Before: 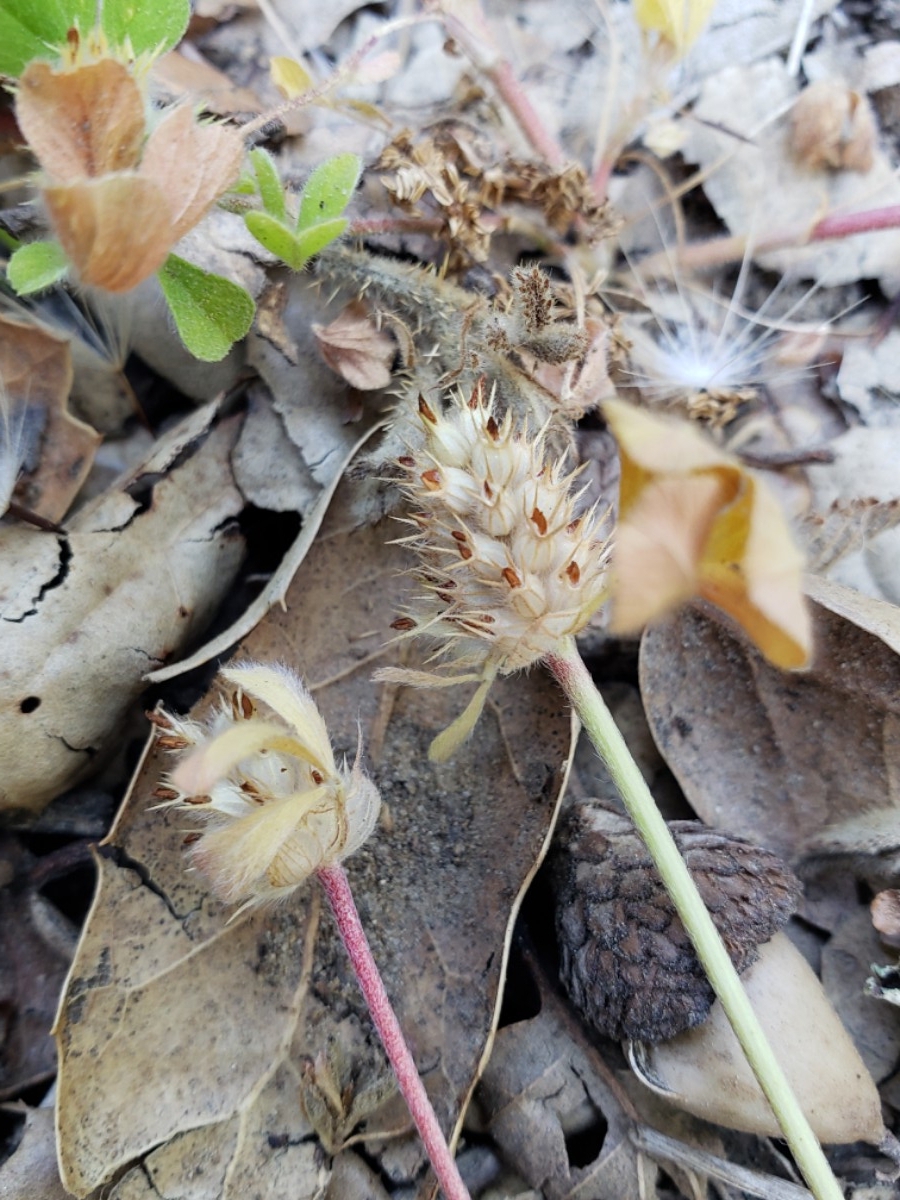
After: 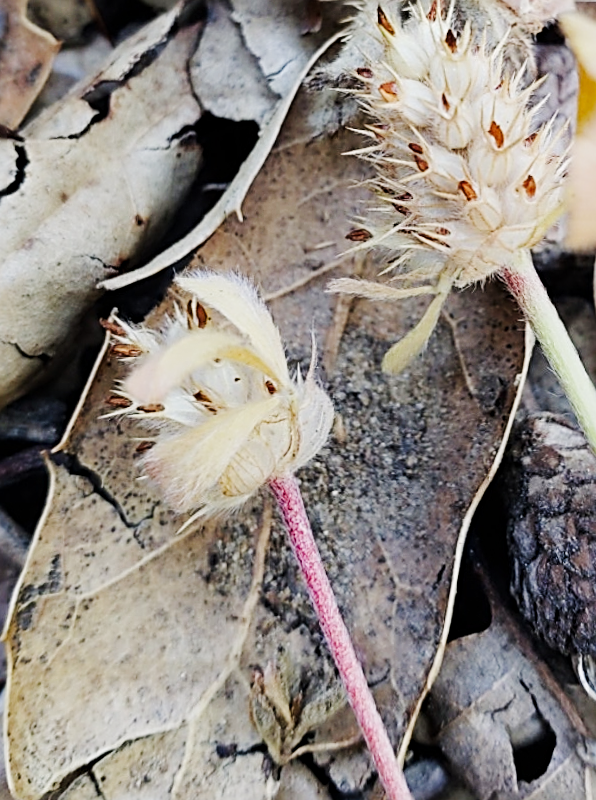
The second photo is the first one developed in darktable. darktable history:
sharpen: radius 2.686, amount 0.66
crop and rotate: angle -0.824°, left 4.041%, top 32.015%, right 28.41%
tone curve: curves: ch0 [(0, 0) (0.11, 0.081) (0.256, 0.259) (0.398, 0.475) (0.498, 0.611) (0.65, 0.757) (0.835, 0.883) (1, 0.961)]; ch1 [(0, 0) (0.346, 0.307) (0.408, 0.369) (0.453, 0.457) (0.482, 0.479) (0.502, 0.498) (0.521, 0.51) (0.553, 0.554) (0.618, 0.65) (0.693, 0.727) (1, 1)]; ch2 [(0, 0) (0.358, 0.362) (0.434, 0.46) (0.485, 0.494) (0.5, 0.494) (0.511, 0.508) (0.537, 0.55) (0.579, 0.599) (0.621, 0.693) (1, 1)], preserve colors none
color balance rgb: highlights gain › chroma 0.274%, highlights gain › hue 331.54°, perceptual saturation grading › global saturation 0.621%
